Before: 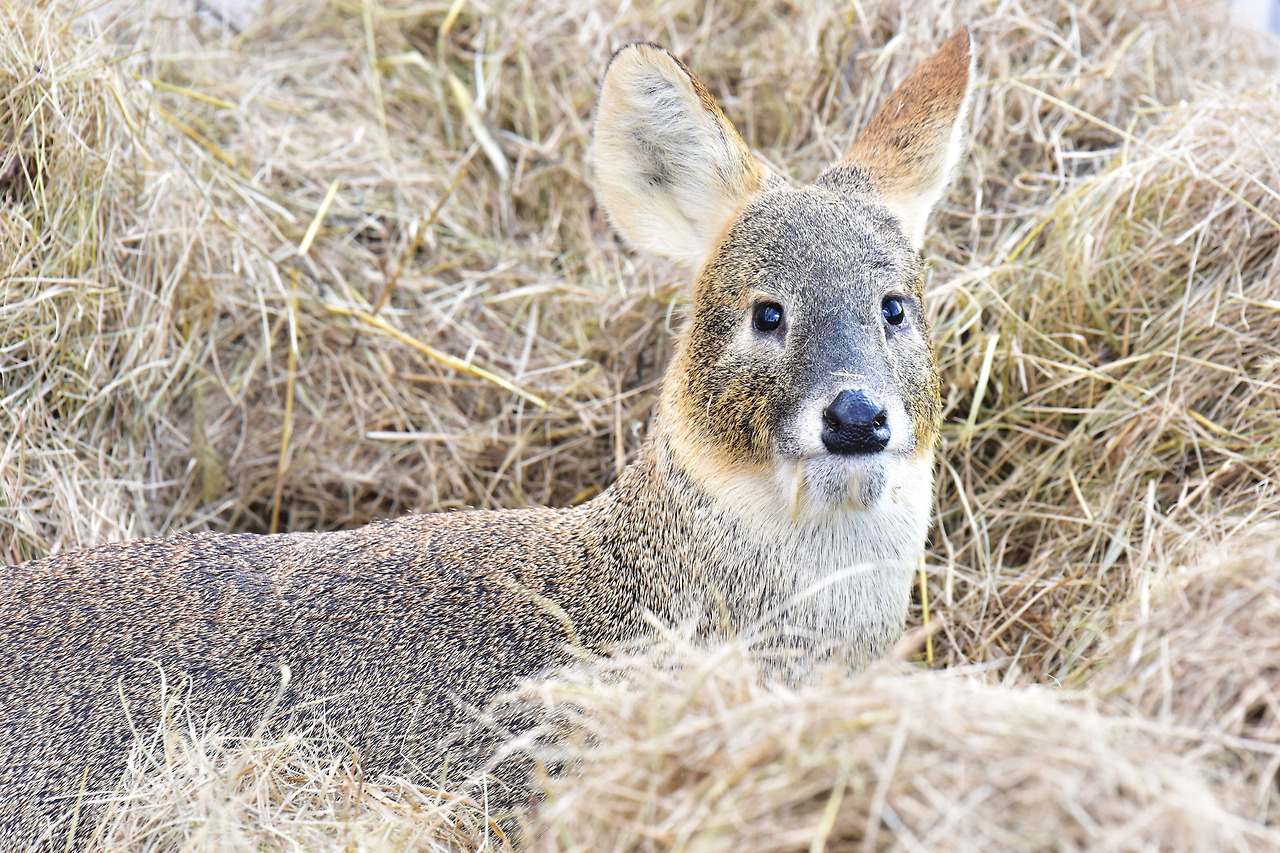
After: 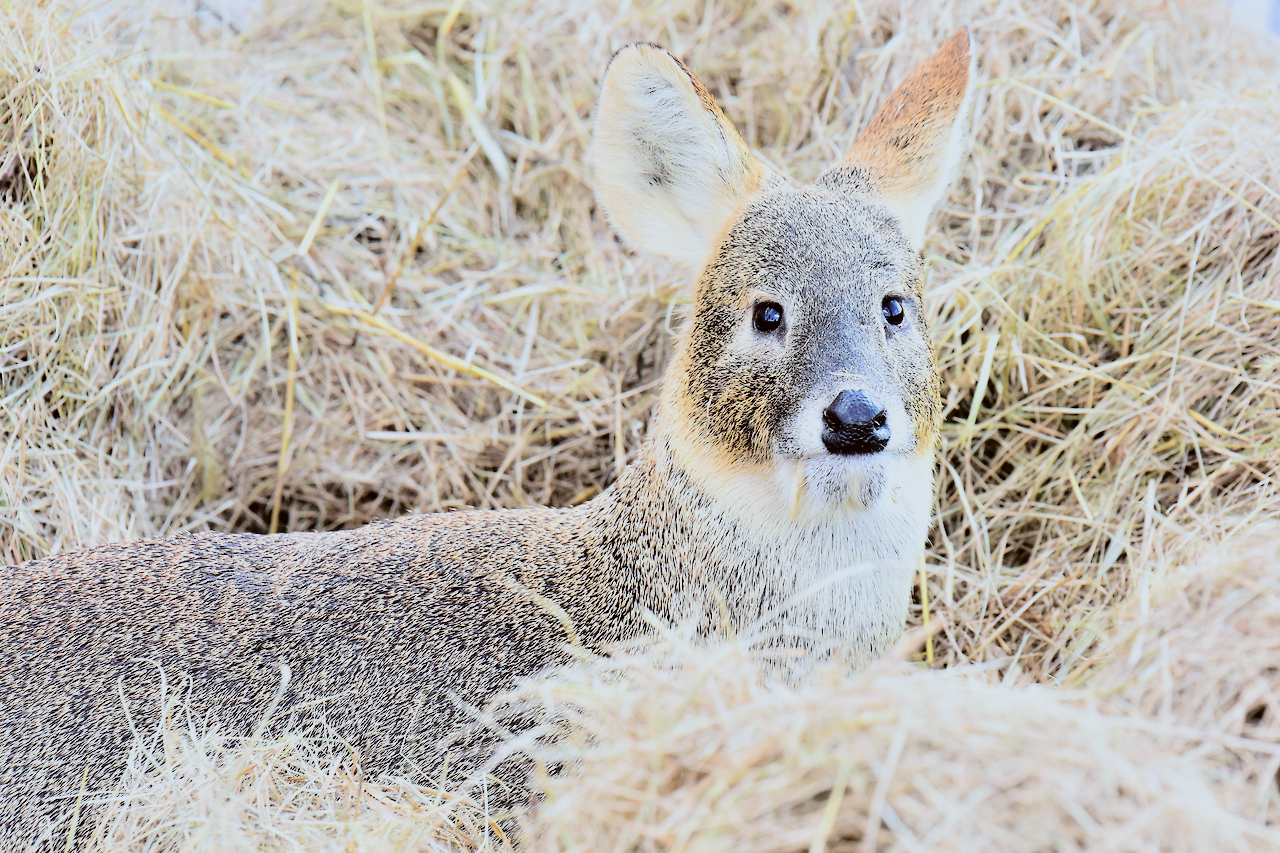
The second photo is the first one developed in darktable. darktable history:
filmic rgb: middle gray luminance 29.05%, black relative exposure -10.36 EV, white relative exposure 5.48 EV, target black luminance 0%, hardness 3.91, latitude 1.43%, contrast 1.127, highlights saturation mix 6.4%, shadows ↔ highlights balance 15.78%, color science v6 (2022)
tone curve: curves: ch0 [(0, 0) (0.003, 0.005) (0.011, 0.011) (0.025, 0.022) (0.044, 0.038) (0.069, 0.062) (0.1, 0.091) (0.136, 0.128) (0.177, 0.183) (0.224, 0.246) (0.277, 0.325) (0.335, 0.403) (0.399, 0.473) (0.468, 0.557) (0.543, 0.638) (0.623, 0.709) (0.709, 0.782) (0.801, 0.847) (0.898, 0.923) (1, 1)], color space Lab, independent channels, preserve colors none
color correction: highlights a* -3.06, highlights b* -6.53, shadows a* 3.06, shadows b* 5.63
